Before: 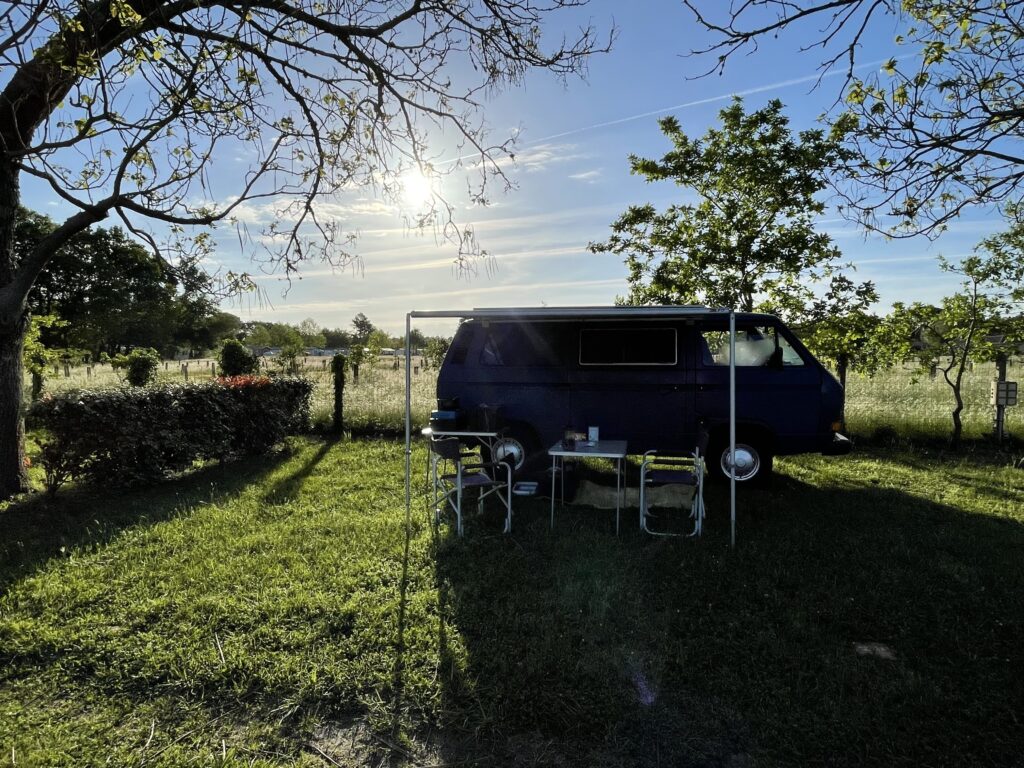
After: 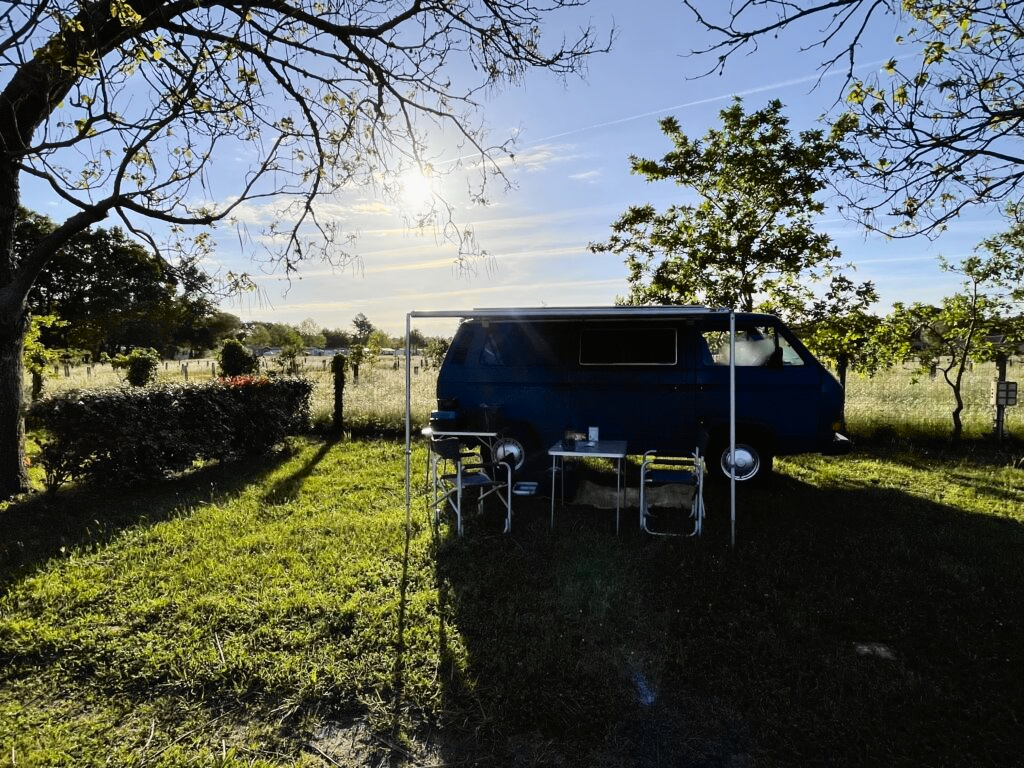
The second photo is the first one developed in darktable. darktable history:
tone curve: curves: ch0 [(0, 0.01) (0.097, 0.07) (0.204, 0.173) (0.447, 0.517) (0.539, 0.624) (0.733, 0.791) (0.879, 0.898) (1, 0.98)]; ch1 [(0, 0) (0.393, 0.415) (0.447, 0.448) (0.485, 0.494) (0.523, 0.509) (0.545, 0.544) (0.574, 0.578) (0.648, 0.674) (1, 1)]; ch2 [(0, 0) (0.369, 0.388) (0.449, 0.431) (0.499, 0.5) (0.521, 0.517) (0.53, 0.54) (0.564, 0.569) (0.674, 0.735) (1, 1)], color space Lab, independent channels, preserve colors none
